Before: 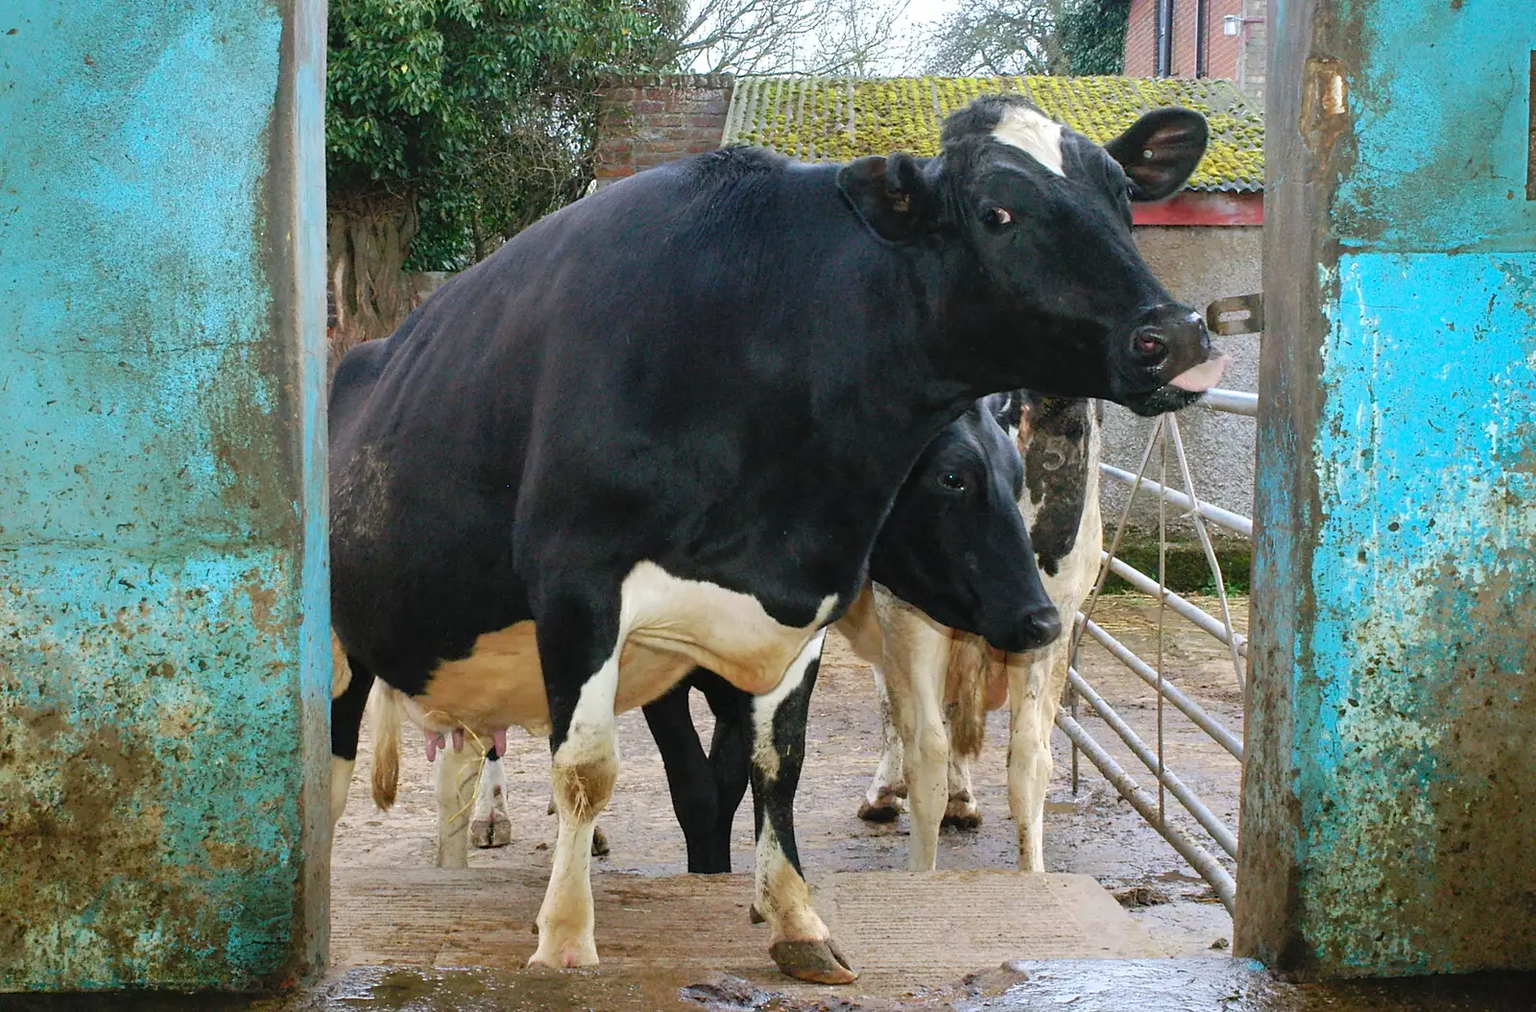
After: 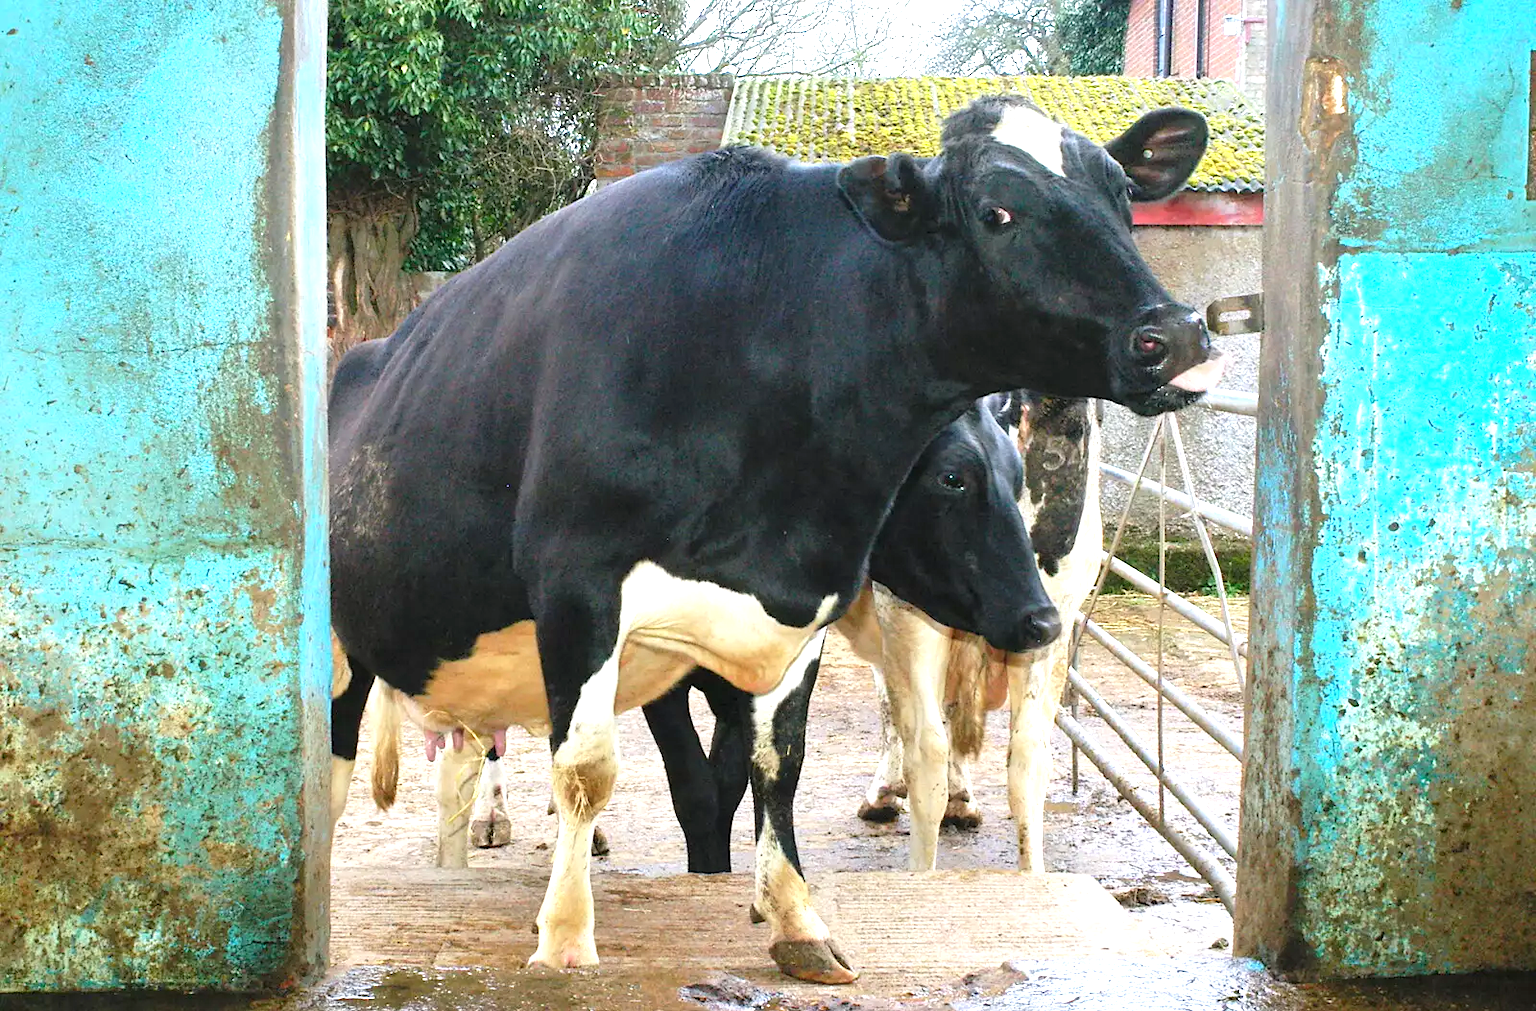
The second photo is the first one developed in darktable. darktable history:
shadows and highlights: radius 331.4, shadows 54.67, highlights -99.36, compress 94.3%, soften with gaussian
exposure: black level correction 0.001, exposure 1.05 EV, compensate exposure bias true, compensate highlight preservation false
